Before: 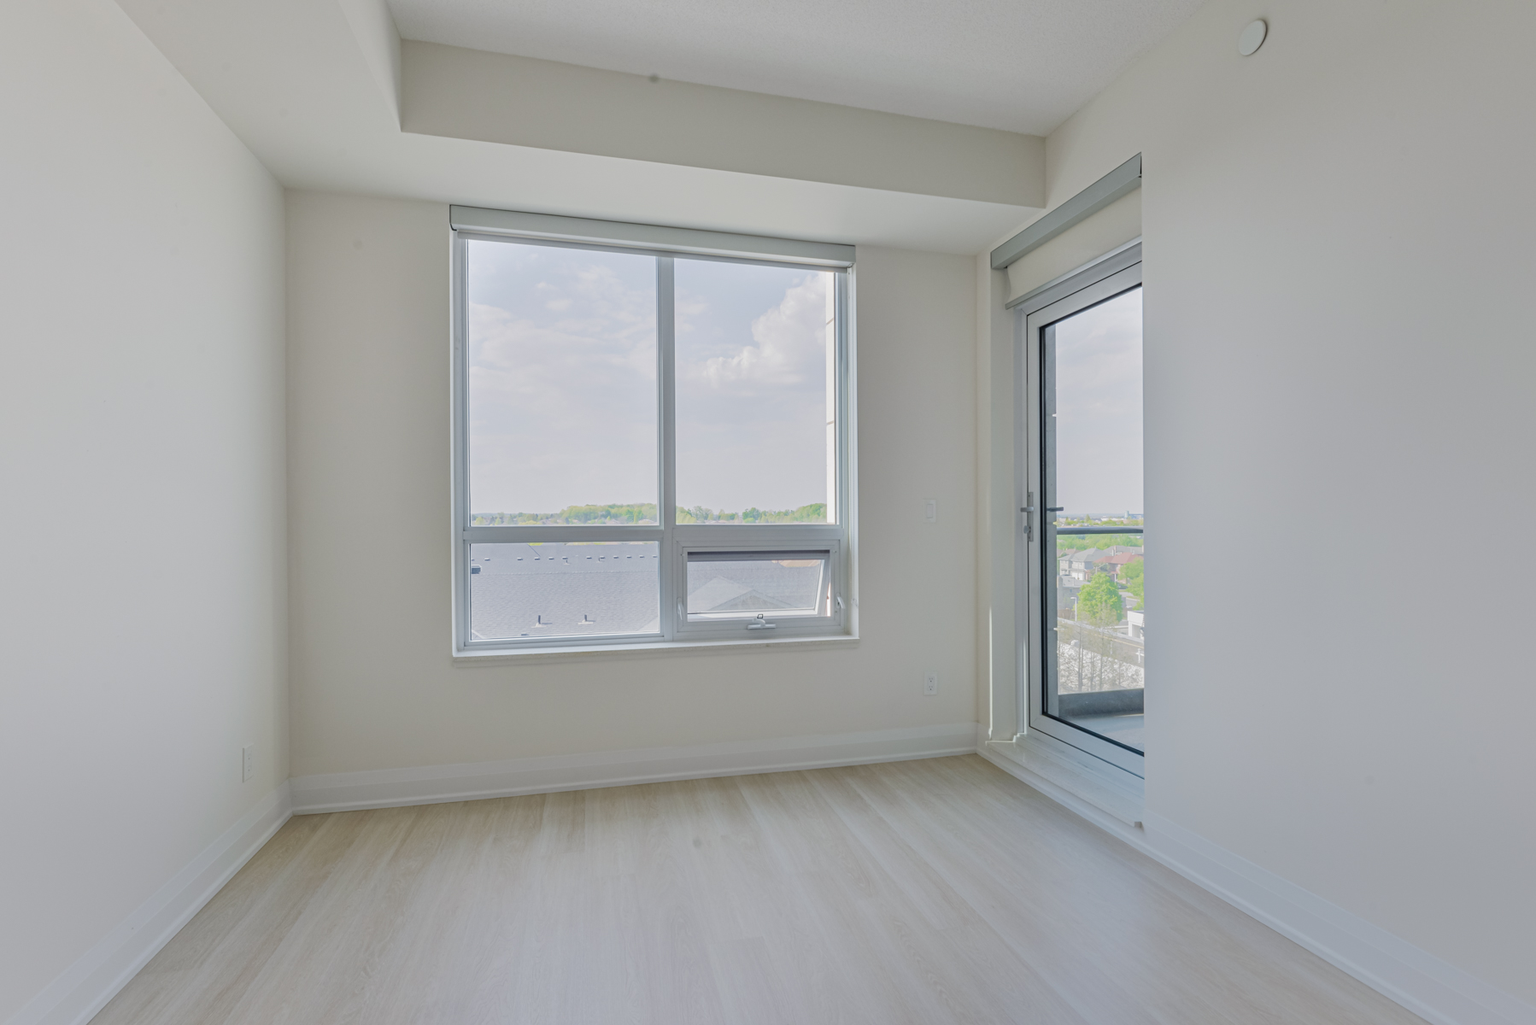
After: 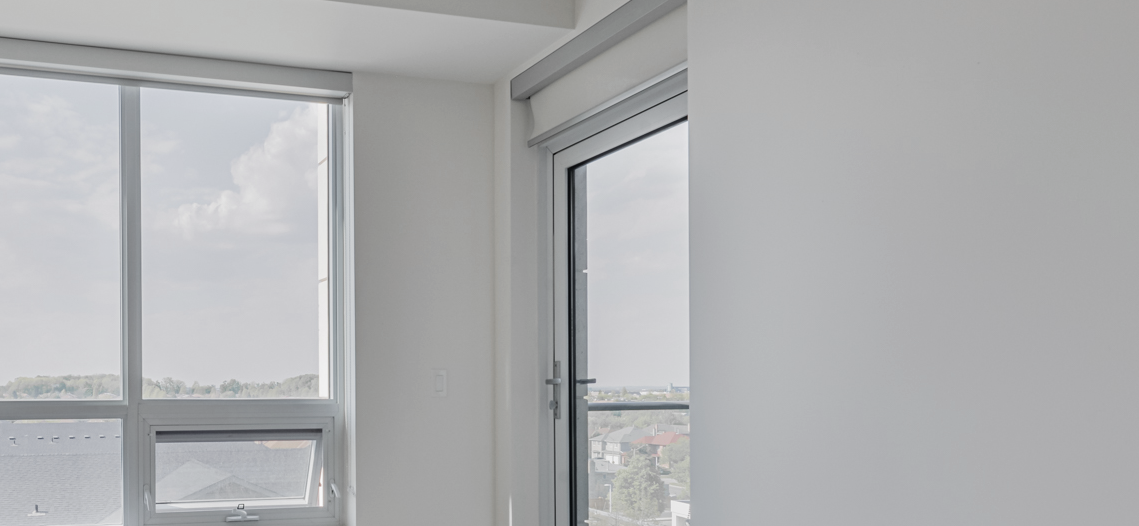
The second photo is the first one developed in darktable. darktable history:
crop: left 36.113%, top 17.951%, right 0.535%, bottom 38.181%
color zones: curves: ch1 [(0, 0.679) (0.143, 0.647) (0.286, 0.261) (0.378, -0.011) (0.571, 0.396) (0.714, 0.399) (0.857, 0.406) (1, 0.679)]
contrast brightness saturation: contrast 0.103, saturation -0.358
